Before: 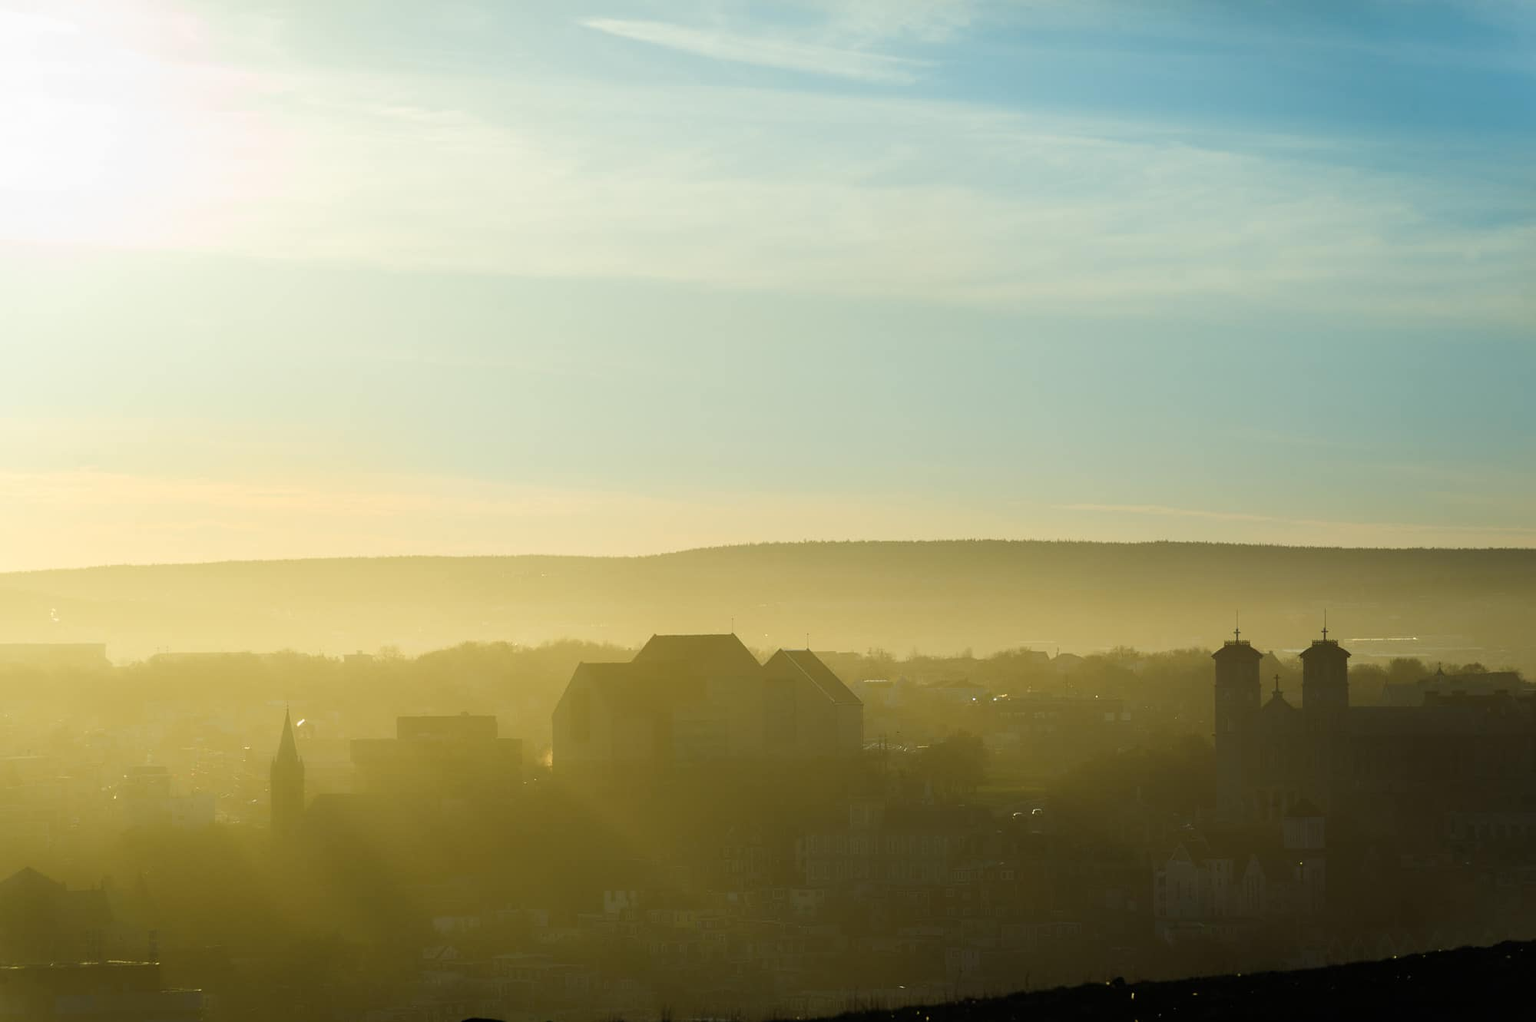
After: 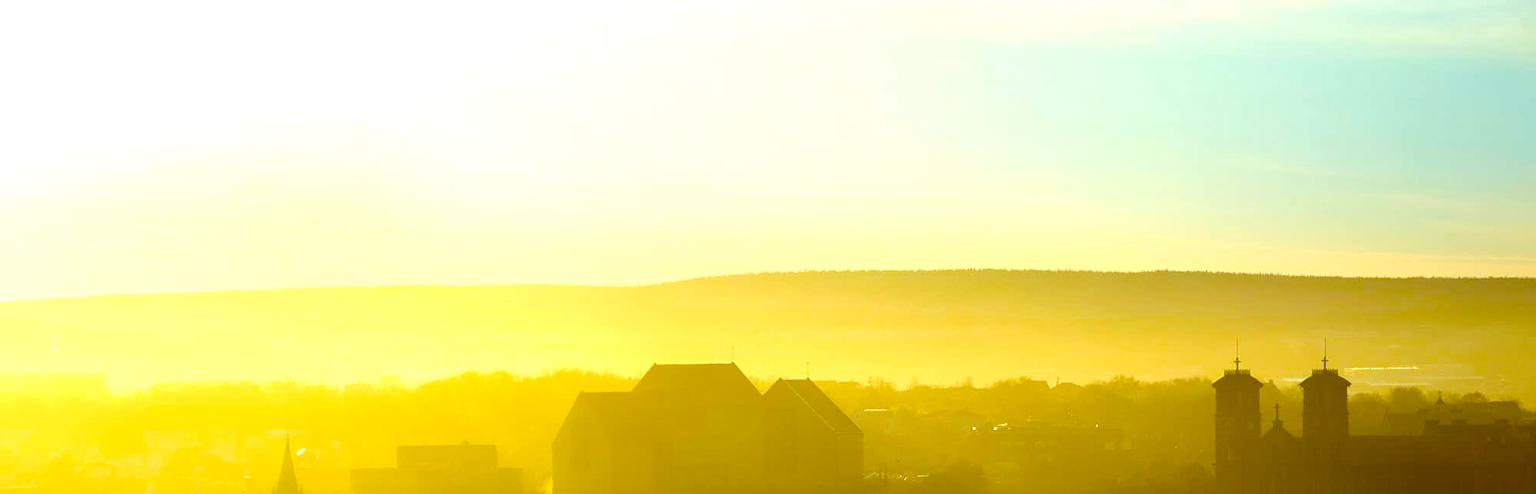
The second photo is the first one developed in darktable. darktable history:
exposure: exposure 0.99 EV, compensate highlight preservation false
color balance rgb: highlights gain › chroma 0.12%, highlights gain › hue 331.69°, global offset › chroma 0.407%, global offset › hue 33.5°, perceptual saturation grading › global saturation 31.165%, perceptual brilliance grading › mid-tones 10.105%, perceptual brilliance grading › shadows 14.539%, global vibrance 15.06%
crop and rotate: top 26.543%, bottom 25.051%
